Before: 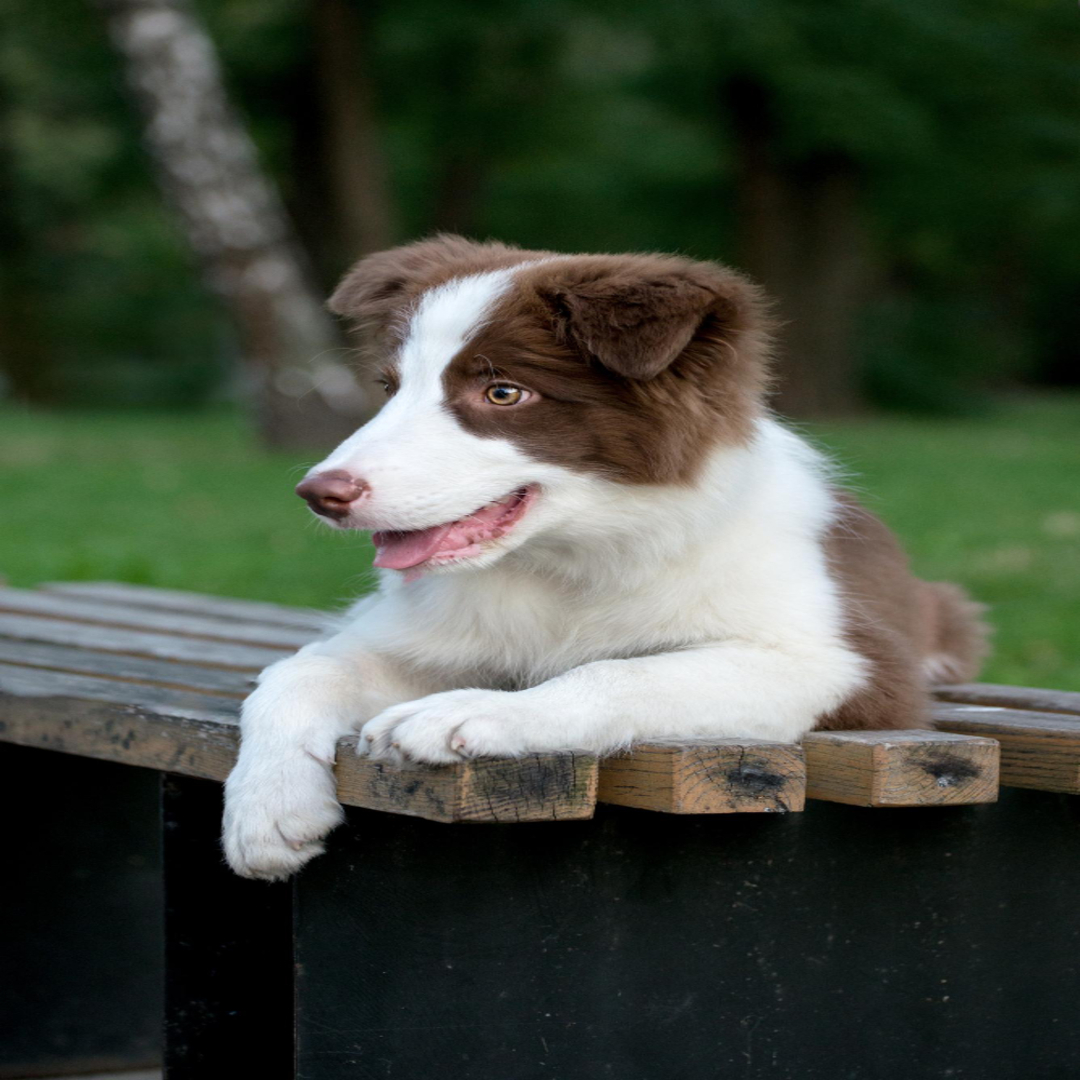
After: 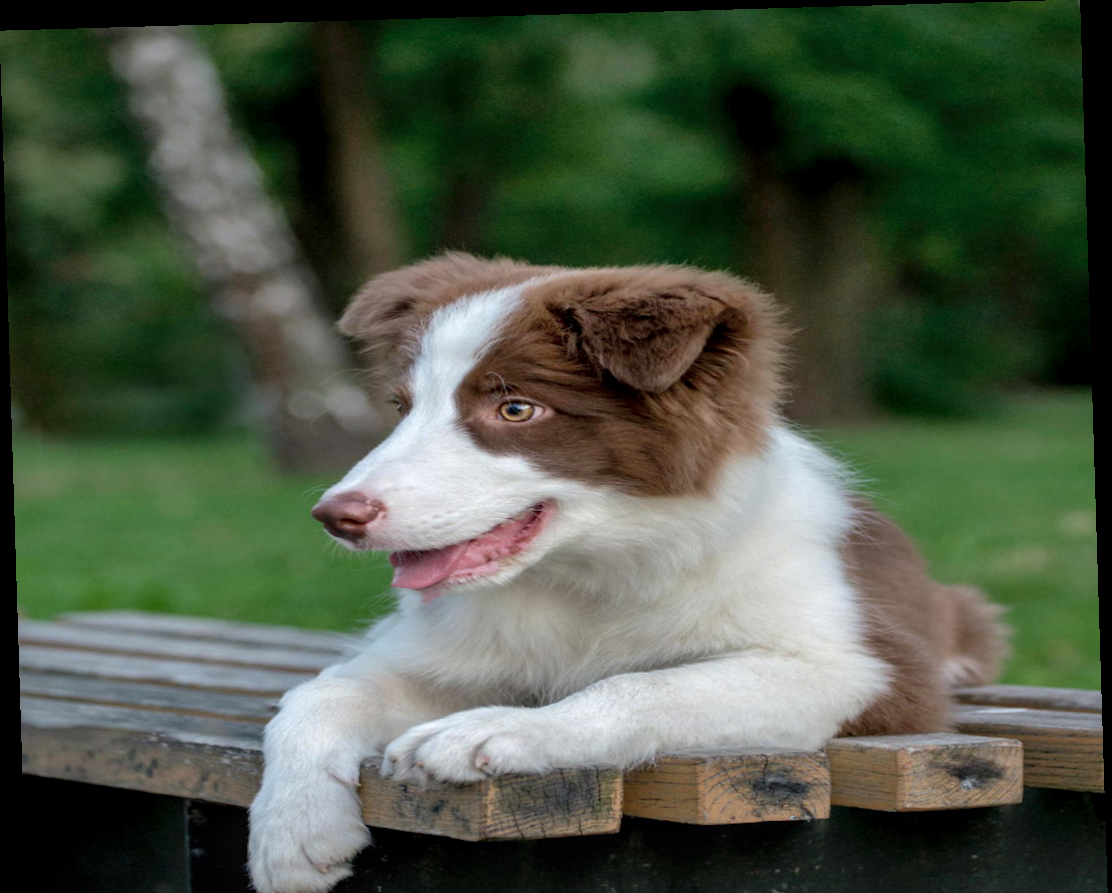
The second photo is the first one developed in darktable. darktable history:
crop: bottom 19.644%
local contrast: on, module defaults
shadows and highlights: highlights -60
rotate and perspective: rotation -1.77°, lens shift (horizontal) 0.004, automatic cropping off
